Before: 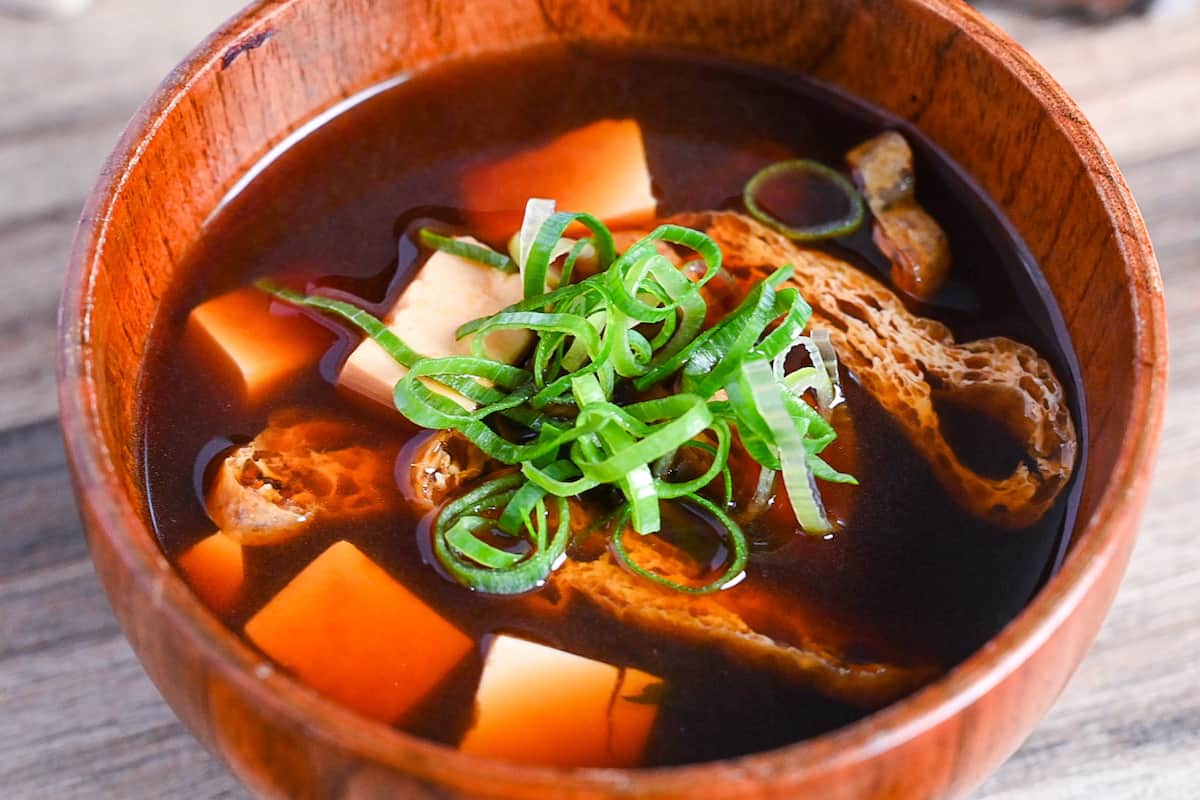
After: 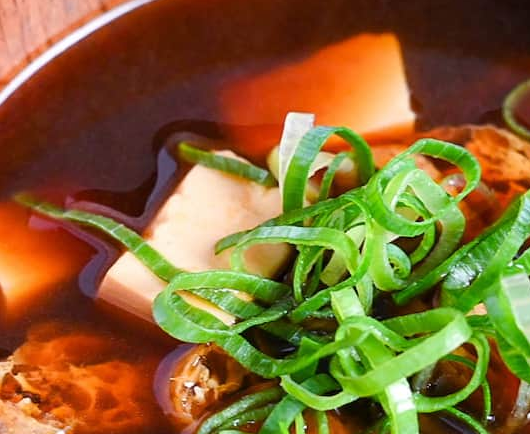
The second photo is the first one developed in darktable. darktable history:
crop: left 20.123%, top 10.843%, right 35.649%, bottom 34.889%
